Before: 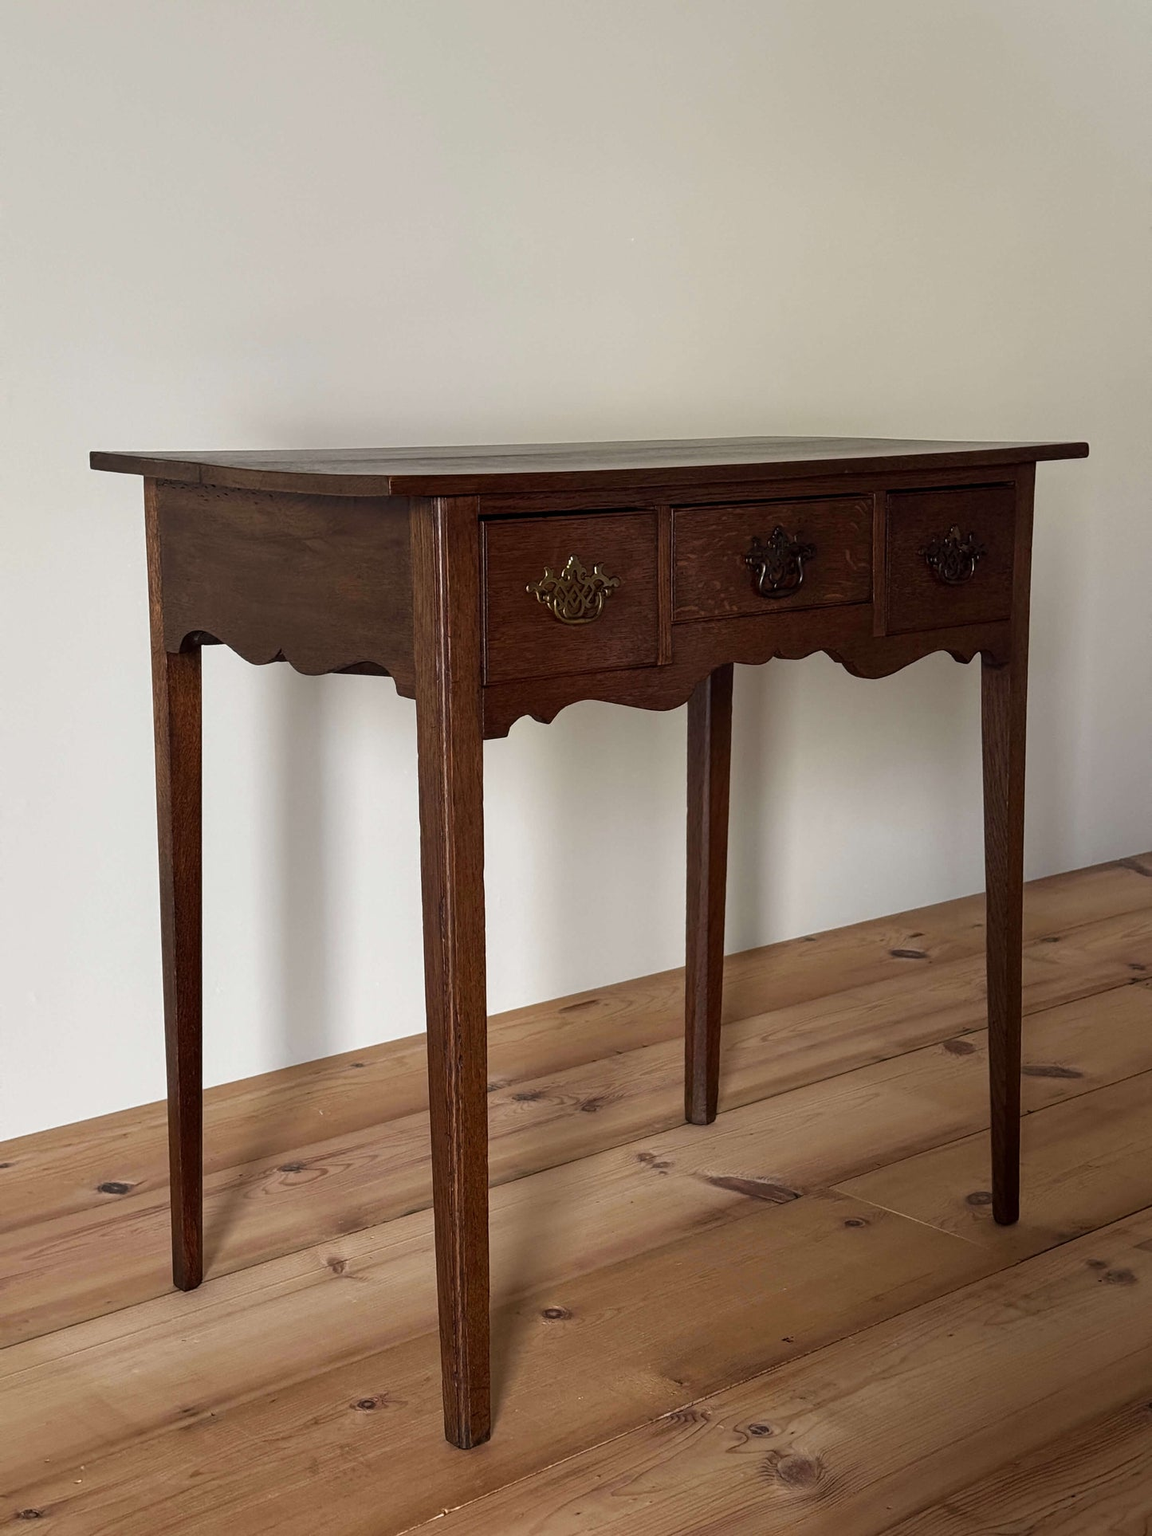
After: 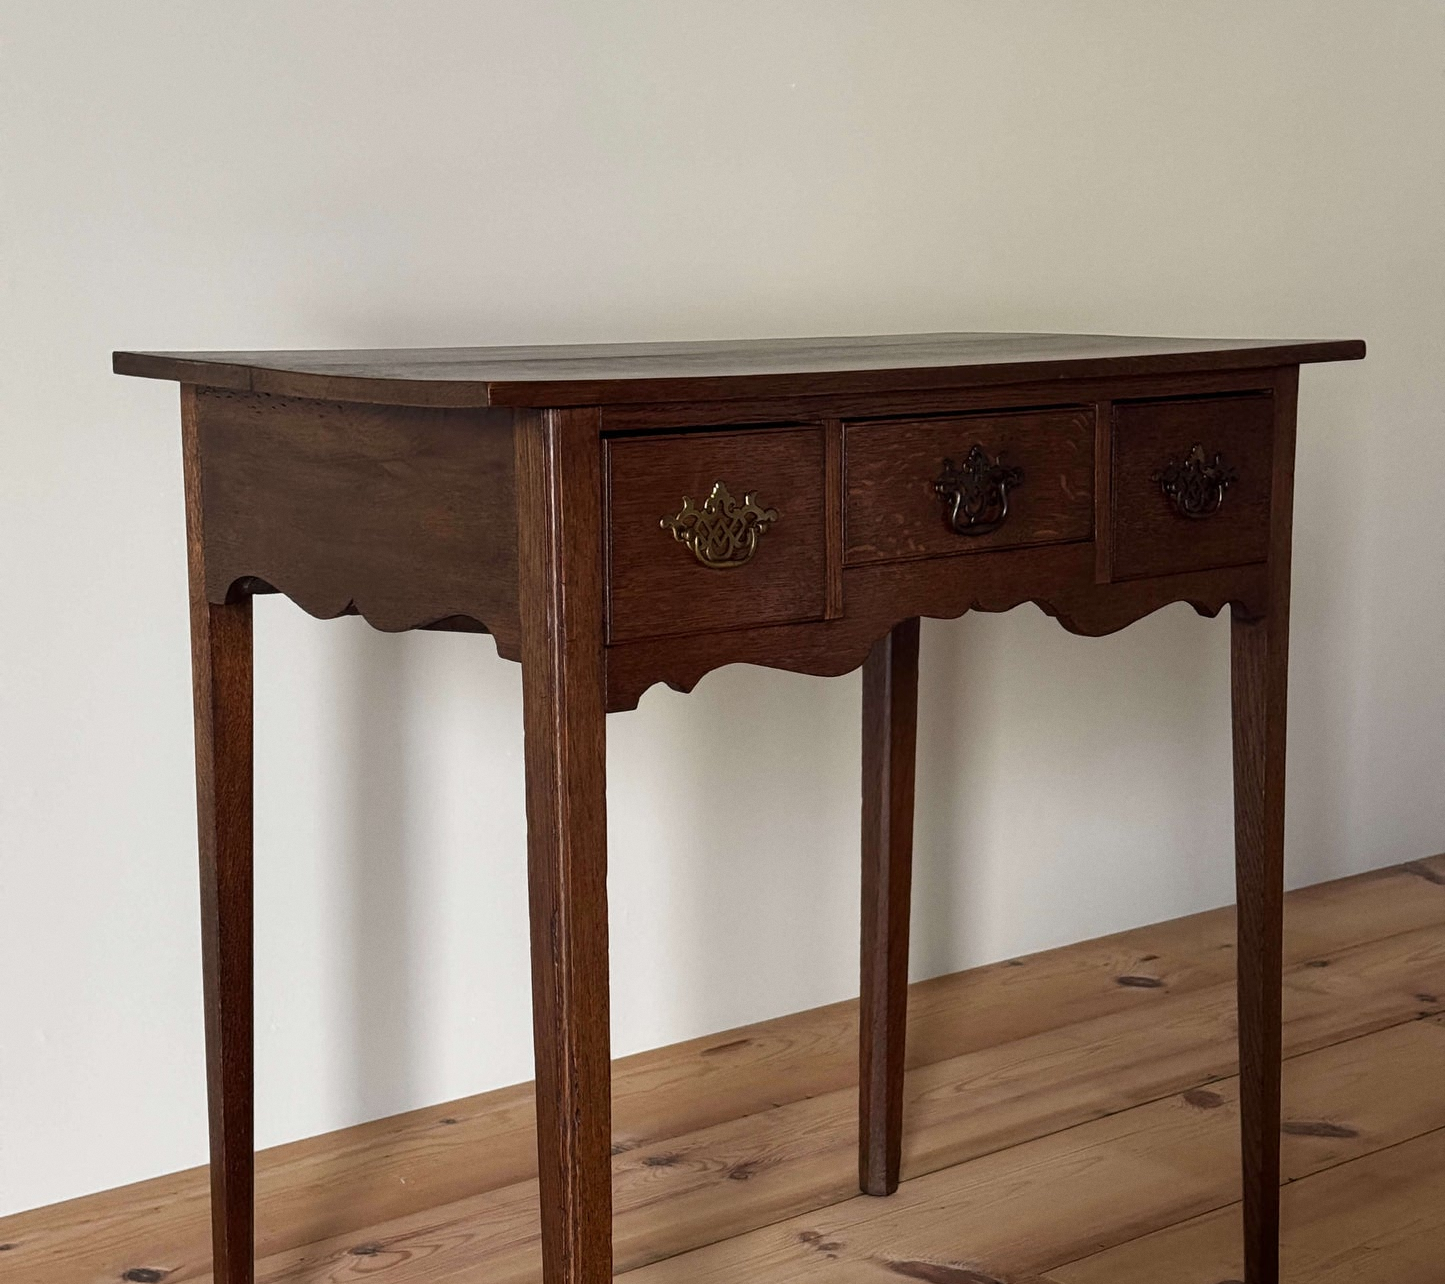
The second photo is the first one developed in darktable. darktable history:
crop: top 11.166%, bottom 22.168%
grain: coarseness 0.09 ISO, strength 10%
